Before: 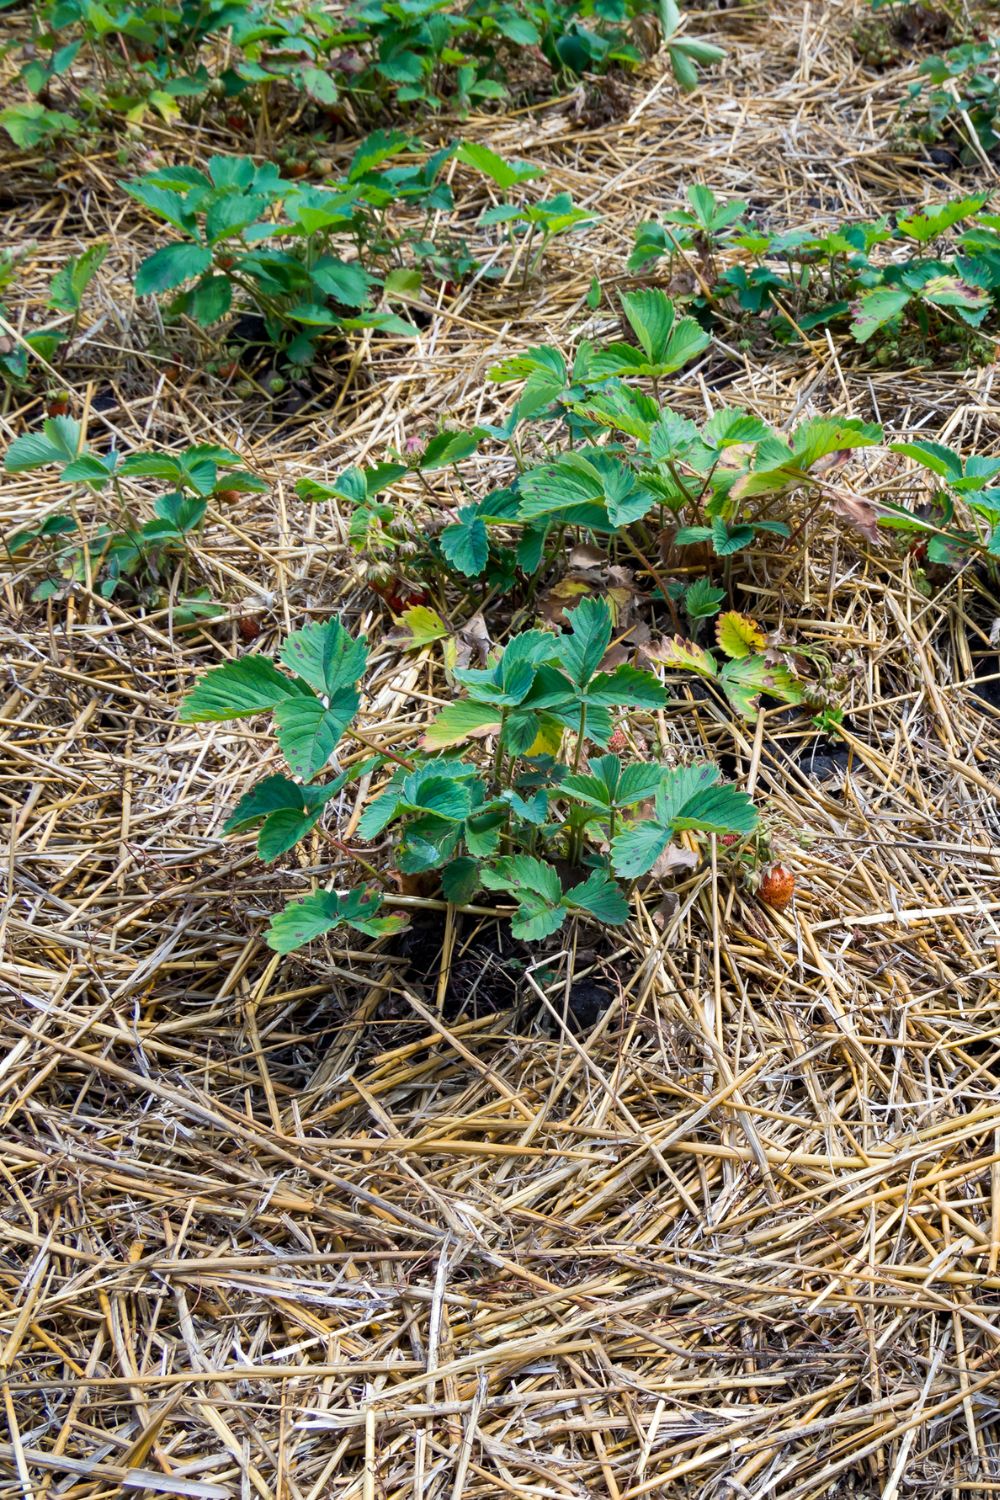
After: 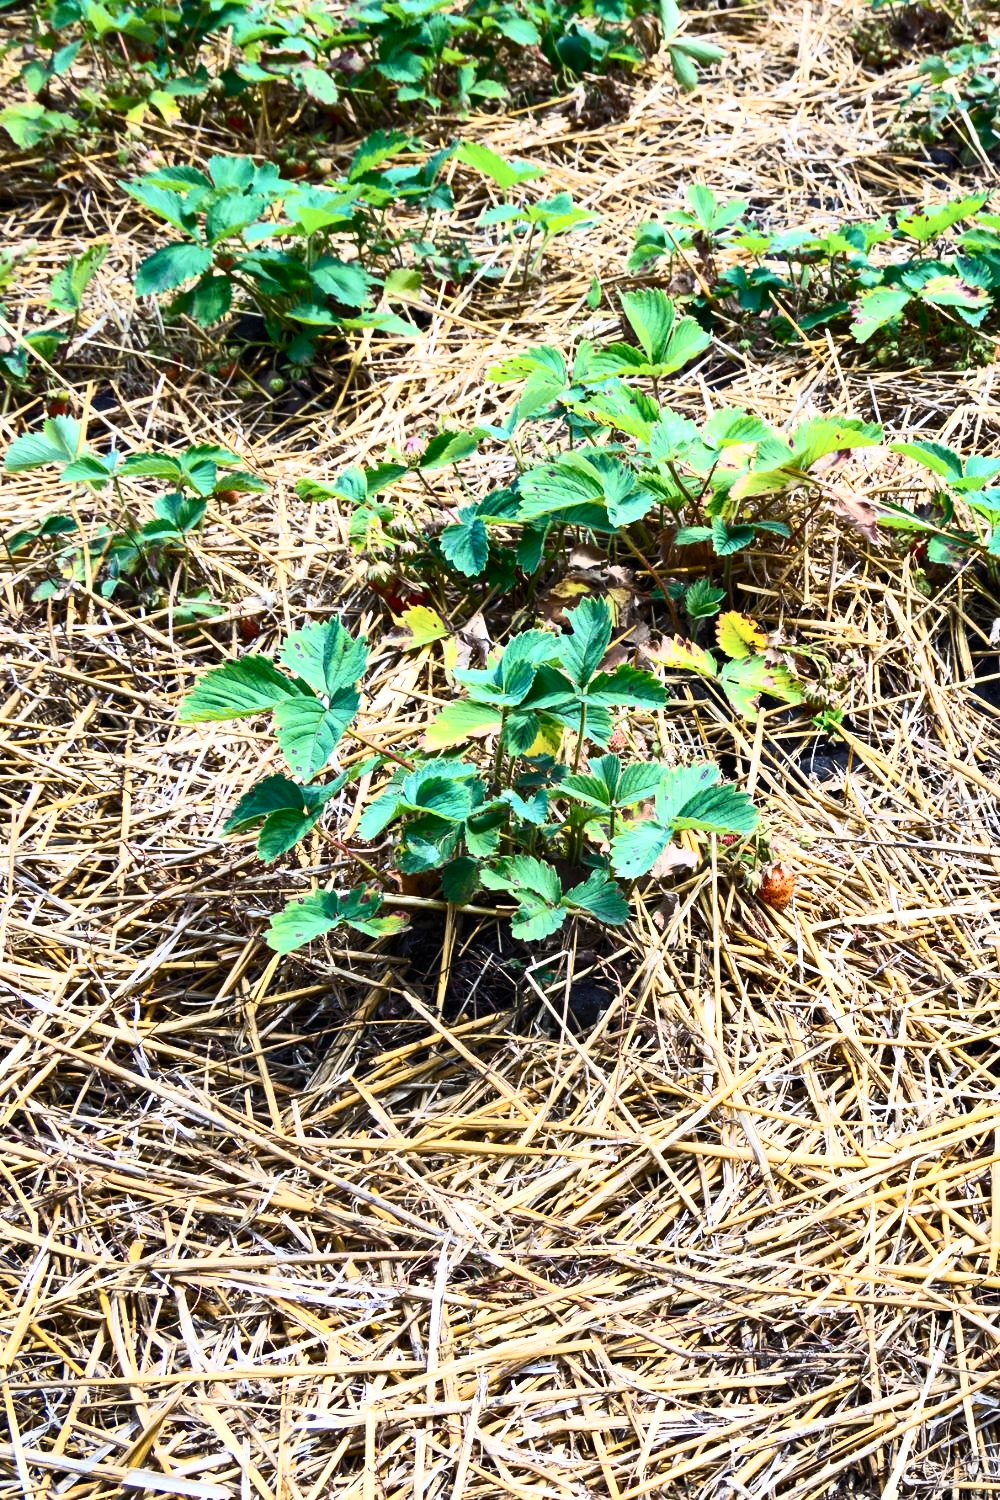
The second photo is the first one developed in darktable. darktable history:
contrast brightness saturation: contrast 0.626, brightness 0.347, saturation 0.141
